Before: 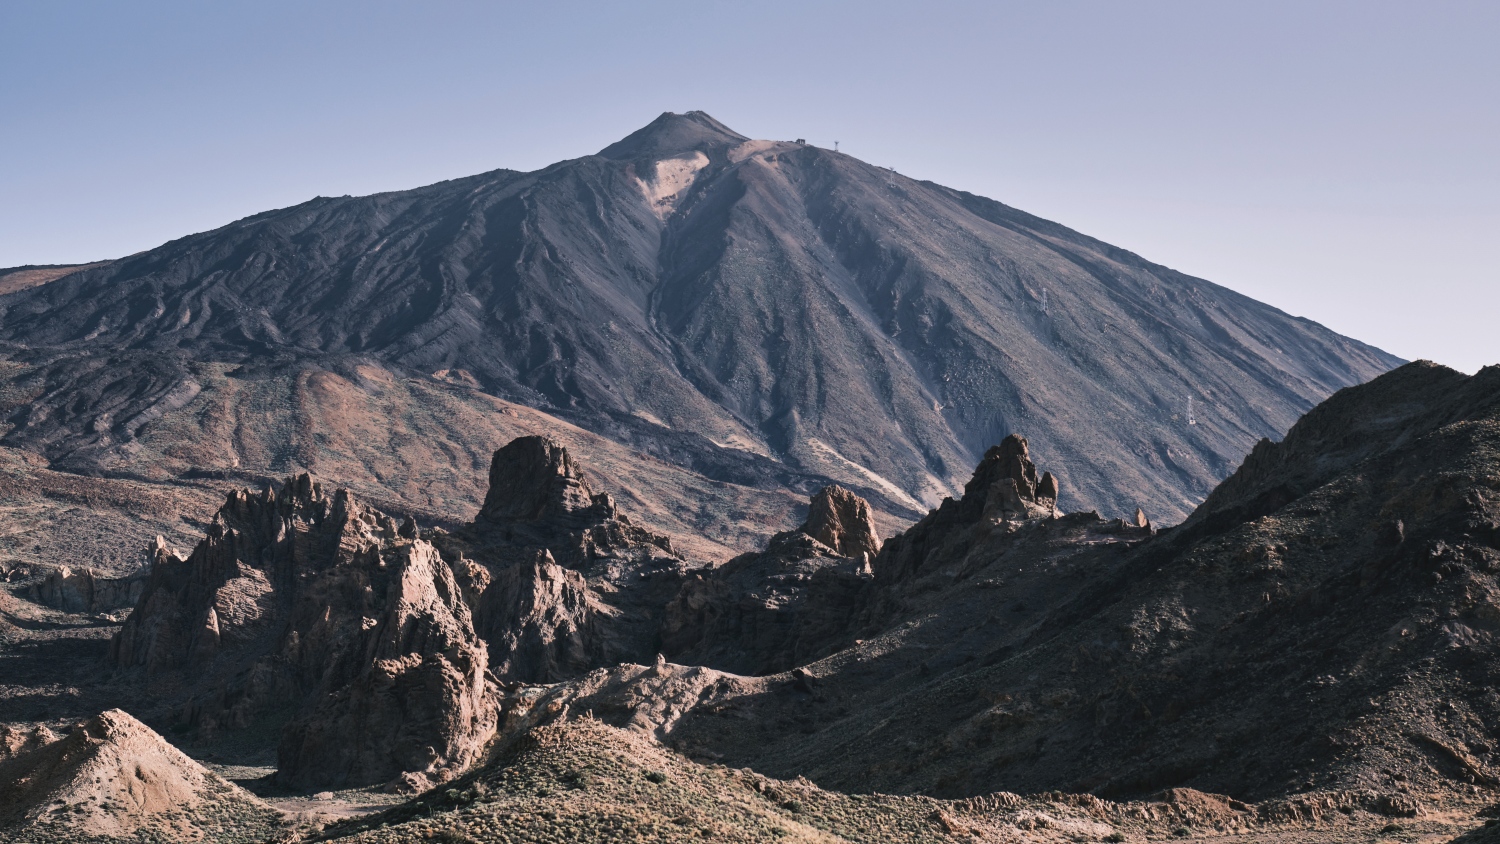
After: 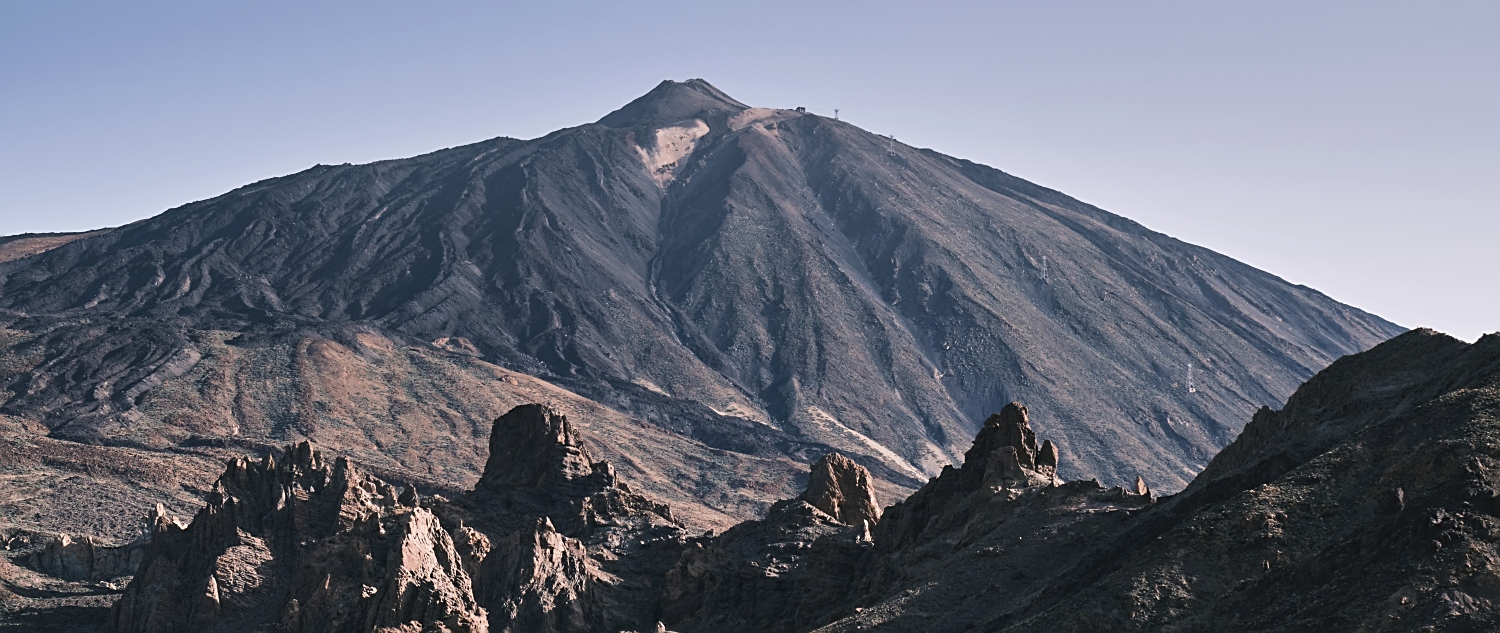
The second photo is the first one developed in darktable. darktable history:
tone equalizer: on, module defaults
crop: top 3.857%, bottom 21.132%
sharpen: on, module defaults
